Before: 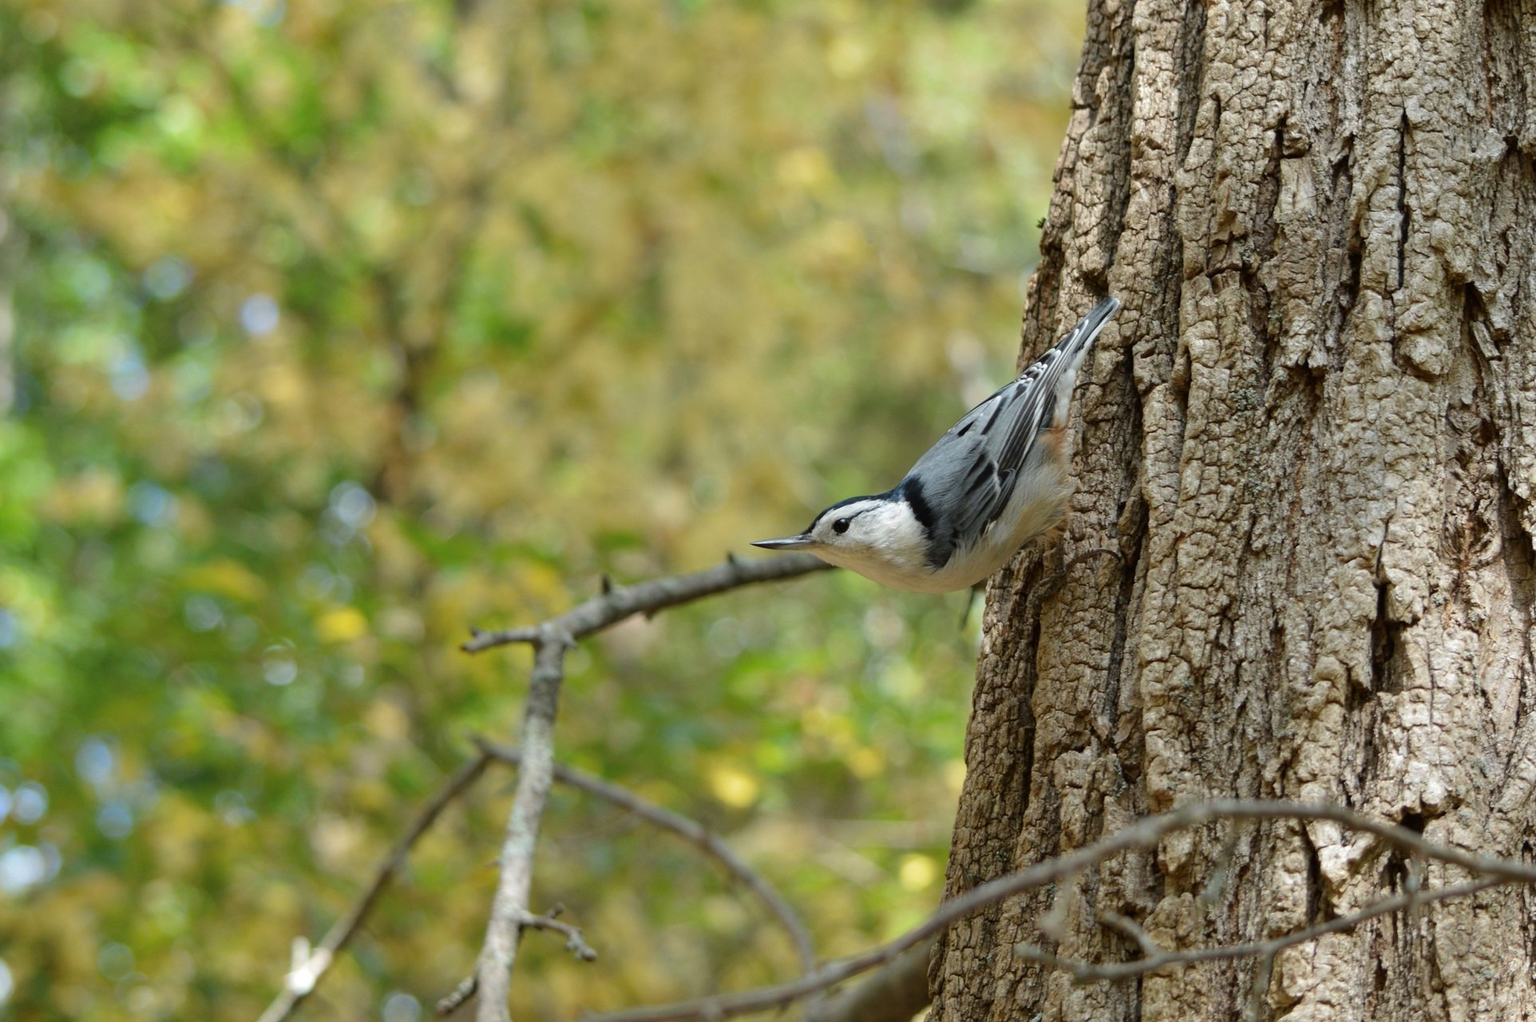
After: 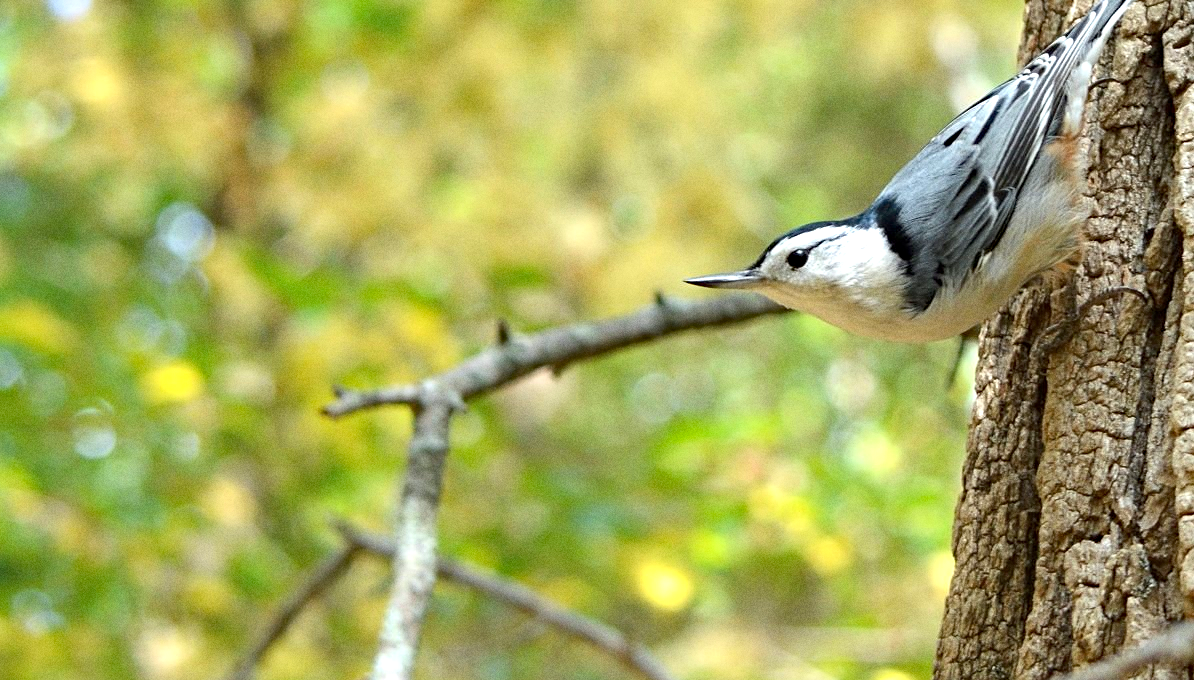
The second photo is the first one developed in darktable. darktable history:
exposure: black level correction 0.001, exposure 0.955 EV, compensate exposure bias true, compensate highlight preservation false
sharpen: amount 0.2
grain: coarseness 22.88 ISO
crop: left 13.312%, top 31.28%, right 24.627%, bottom 15.582%
white balance: red 0.986, blue 1.01
haze removal: compatibility mode true, adaptive false
